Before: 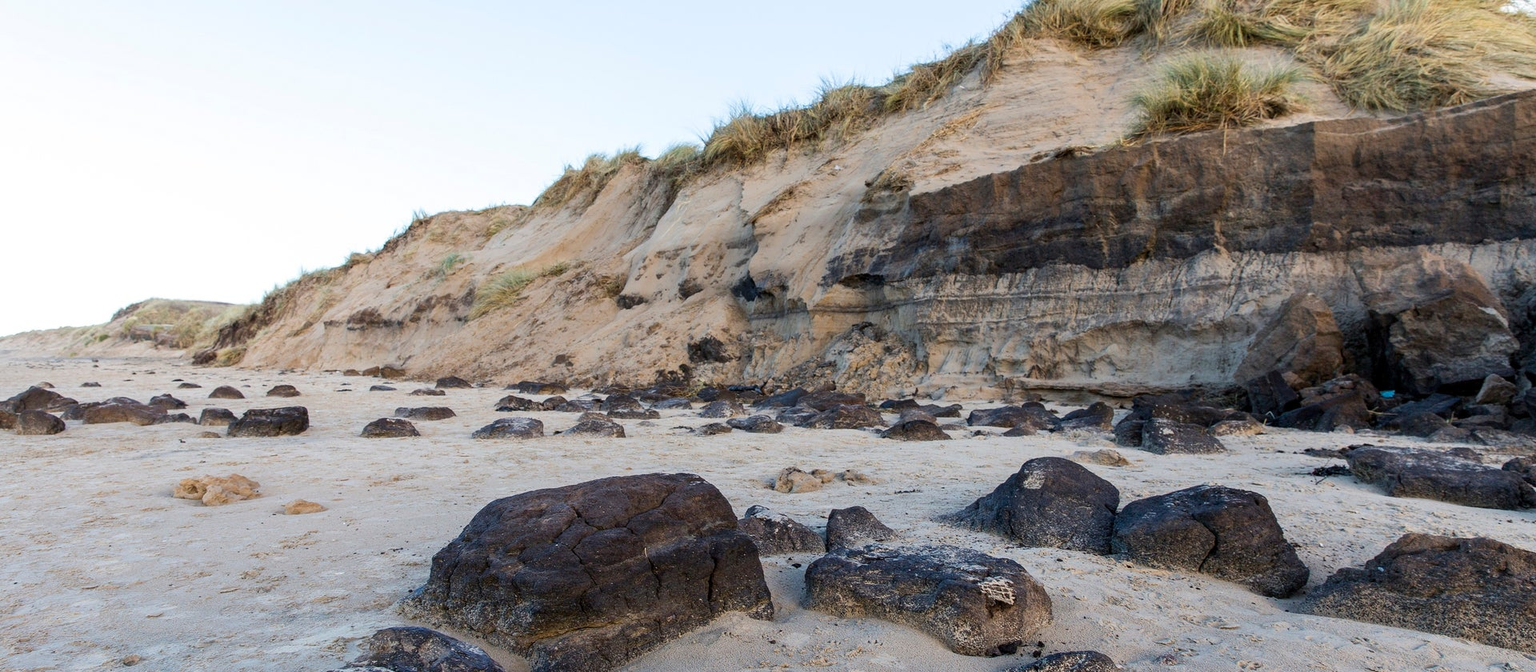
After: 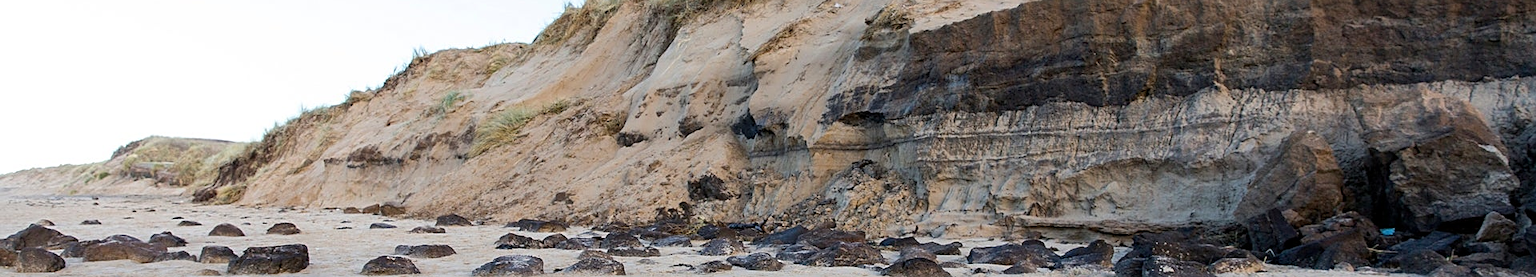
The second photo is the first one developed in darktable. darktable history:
crop and rotate: top 24.243%, bottom 34.365%
base curve: preserve colors none
sharpen: on, module defaults
